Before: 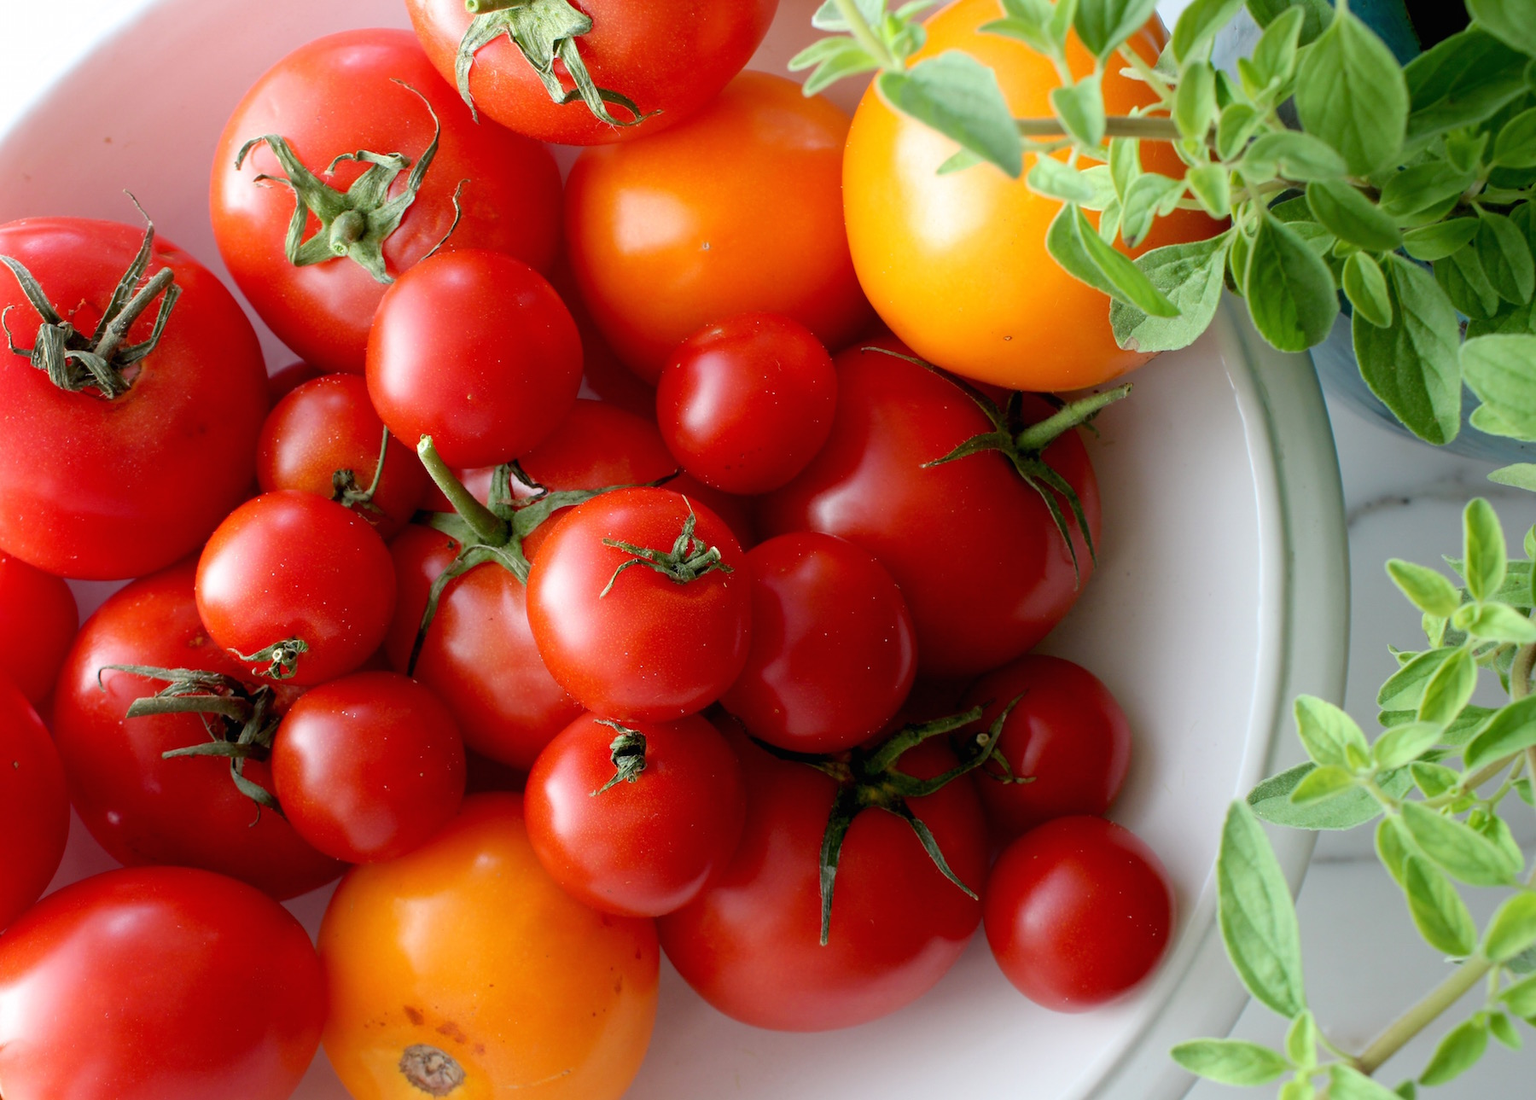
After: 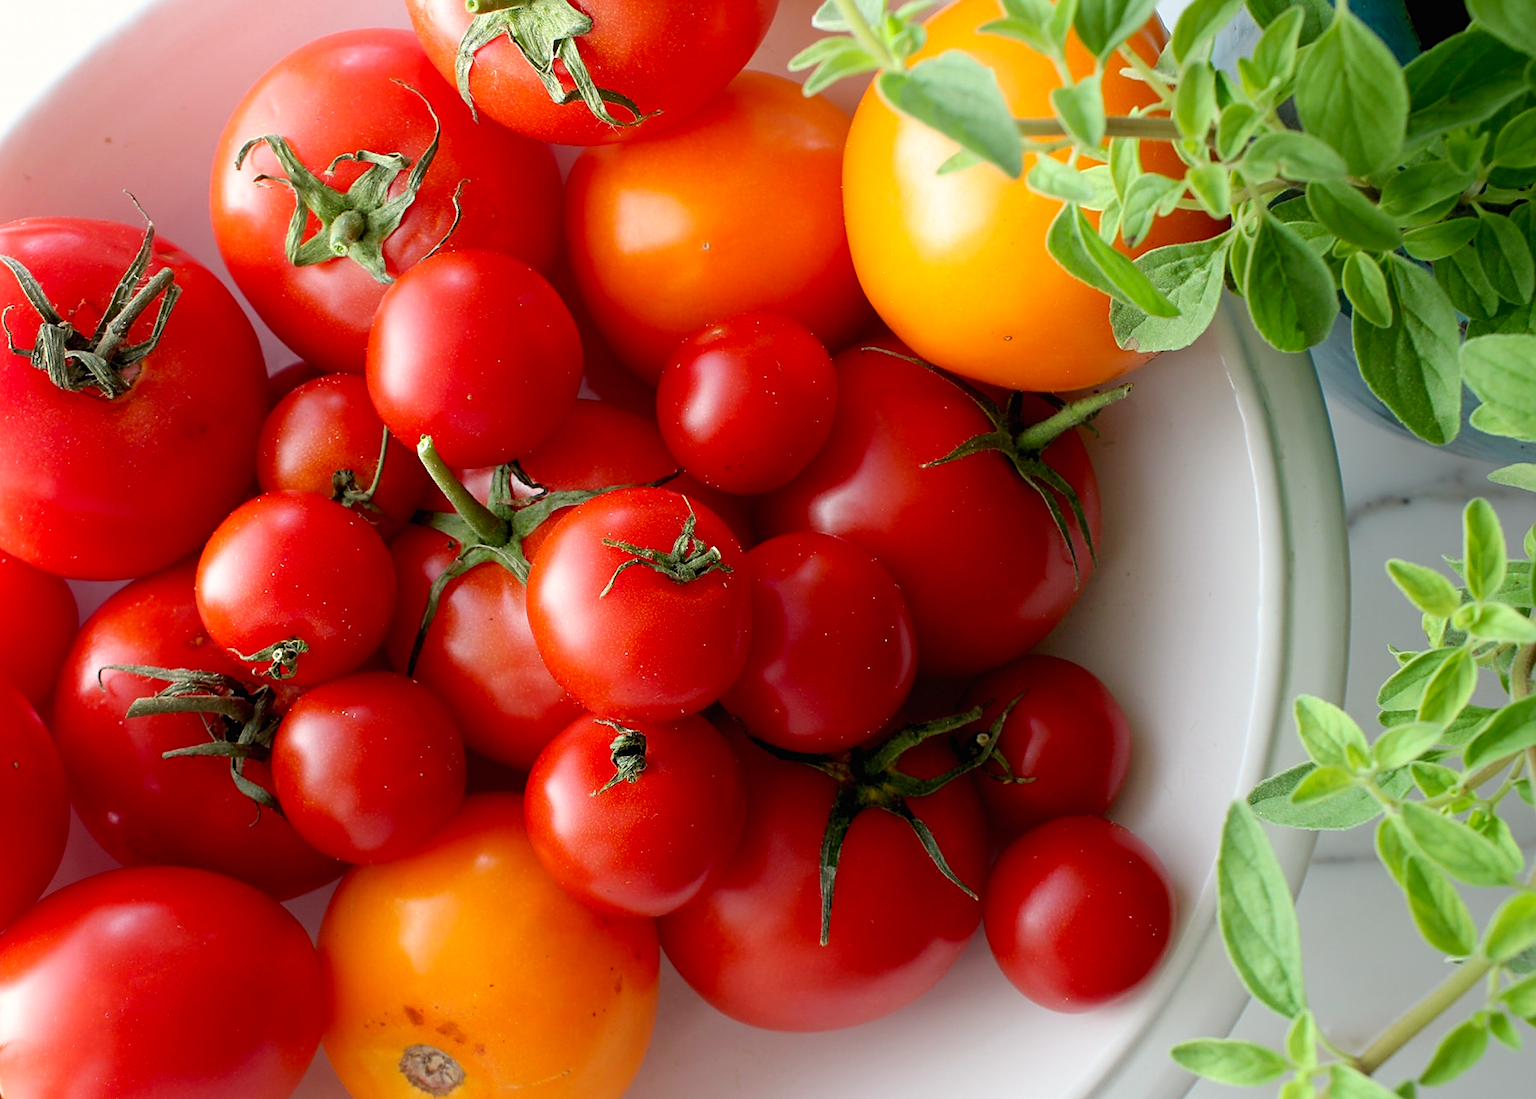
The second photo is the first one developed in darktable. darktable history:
sharpen: on, module defaults
color correction: highlights a* 0.614, highlights b* 2.79, saturation 1.08
